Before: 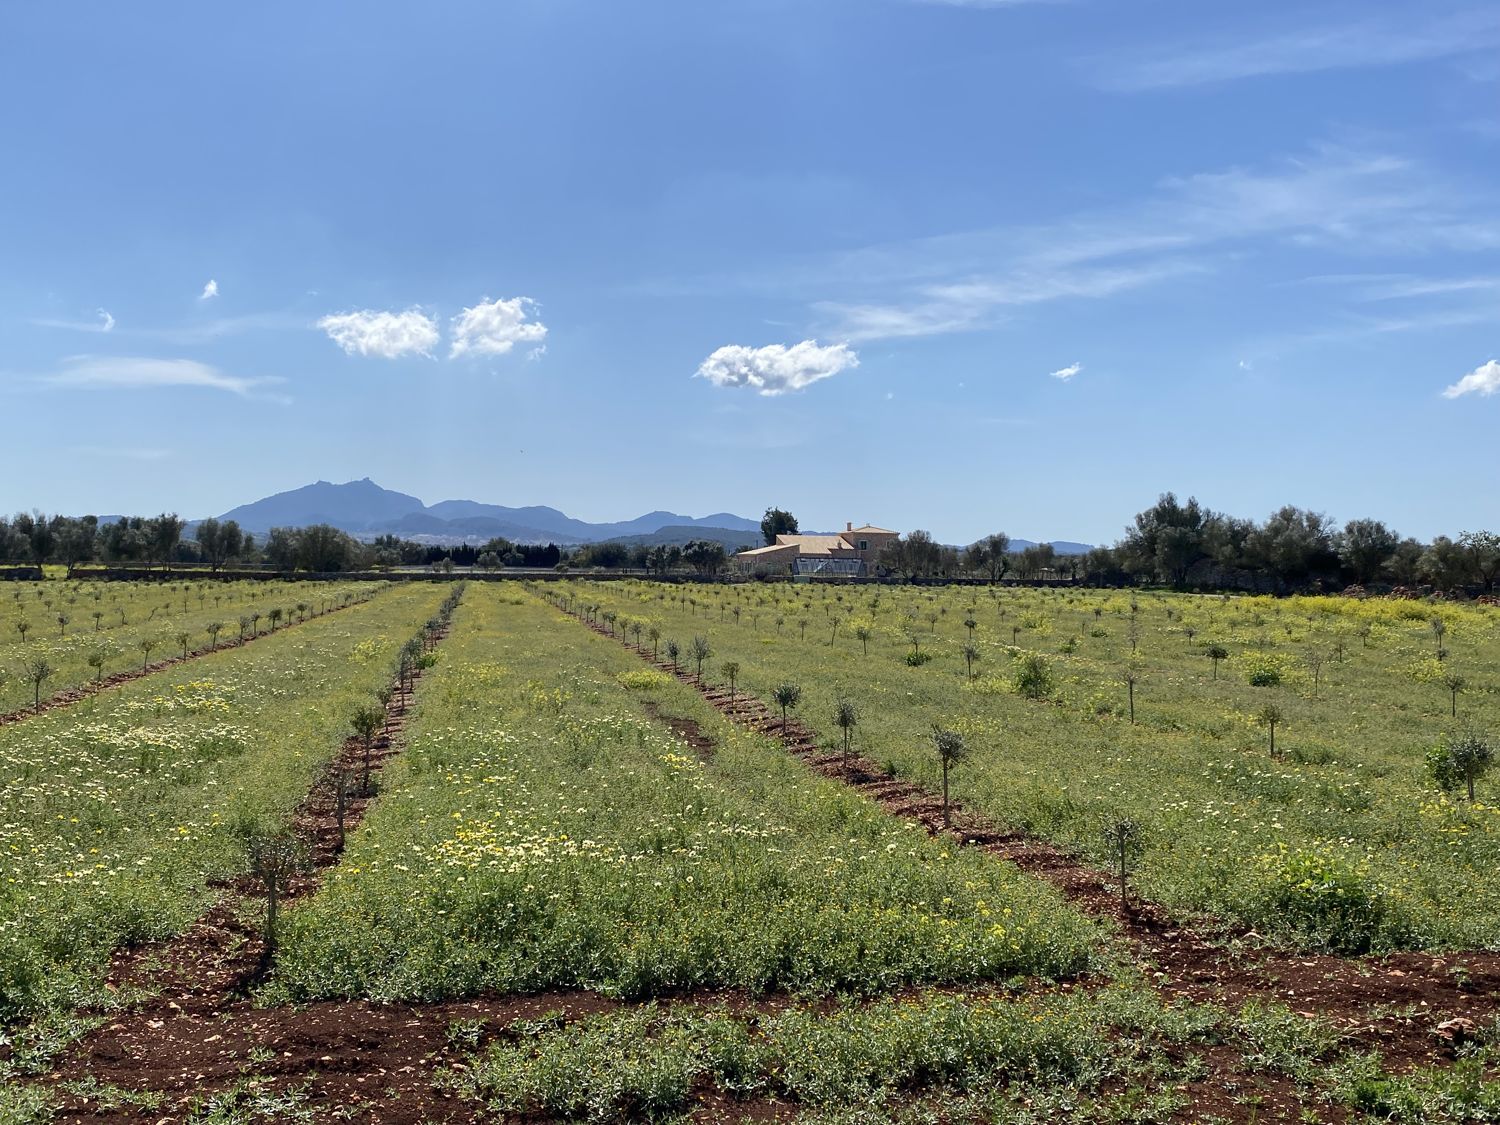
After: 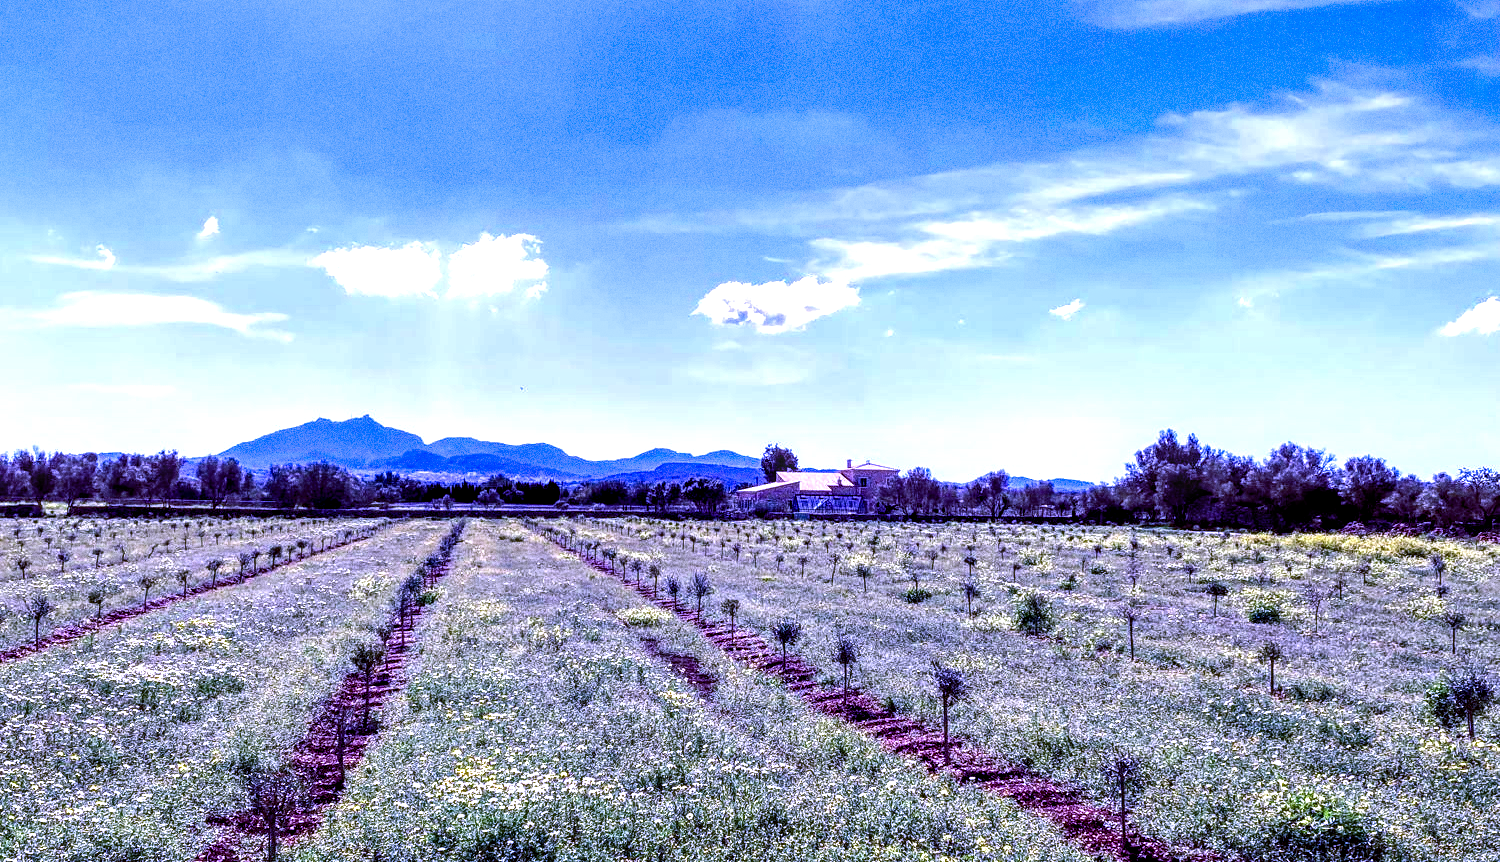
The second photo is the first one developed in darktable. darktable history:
exposure: exposure 0.375 EV, compensate highlight preservation false
crop: top 5.667%, bottom 17.637%
color balance rgb: shadows lift › luminance -7.7%, shadows lift › chroma 2.13%, shadows lift › hue 200.79°, power › luminance -7.77%, power › chroma 2.27%, power › hue 220.69°, highlights gain › luminance 15.15%, highlights gain › chroma 4%, highlights gain › hue 209.35°, global offset › luminance -0.21%, global offset › chroma 0.27%, perceptual saturation grading › global saturation 24.42%, perceptual saturation grading › highlights -24.42%, perceptual saturation grading › mid-tones 24.42%, perceptual saturation grading › shadows 40%, perceptual brilliance grading › global brilliance -5%, perceptual brilliance grading › highlights 24.42%, perceptual brilliance grading › mid-tones 7%, perceptual brilliance grading › shadows -5%
grain: coarseness 9.61 ISO, strength 35.62%
local contrast: highlights 12%, shadows 38%, detail 183%, midtone range 0.471
color calibration: illuminant custom, x 0.379, y 0.481, temperature 4443.07 K
white balance: emerald 1
